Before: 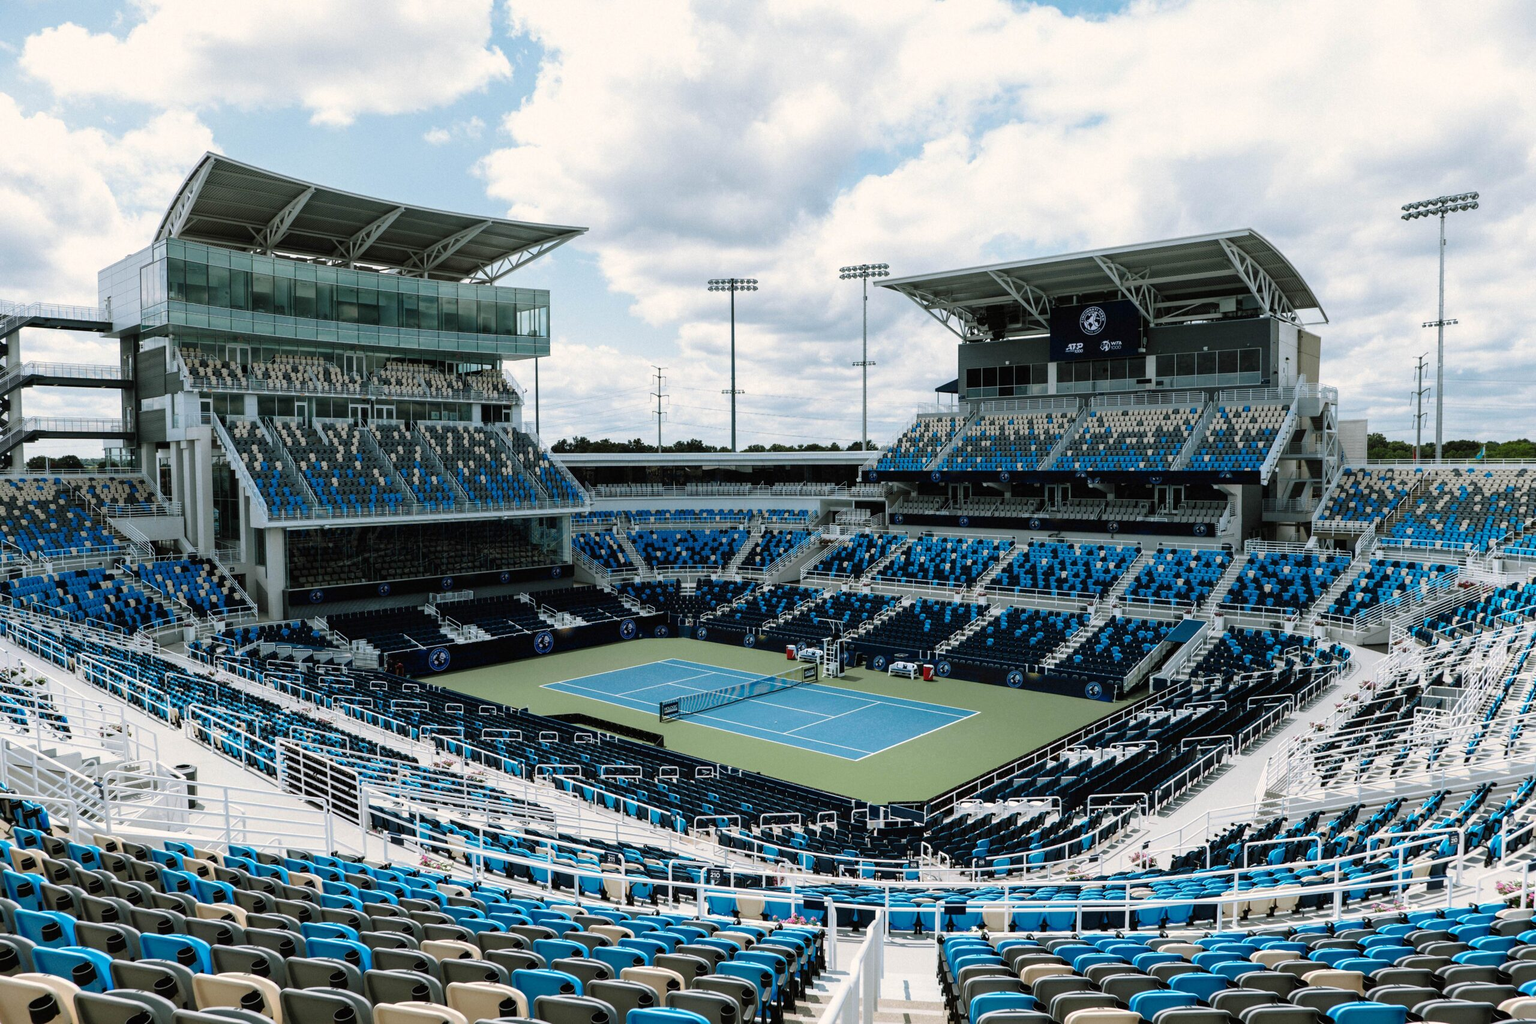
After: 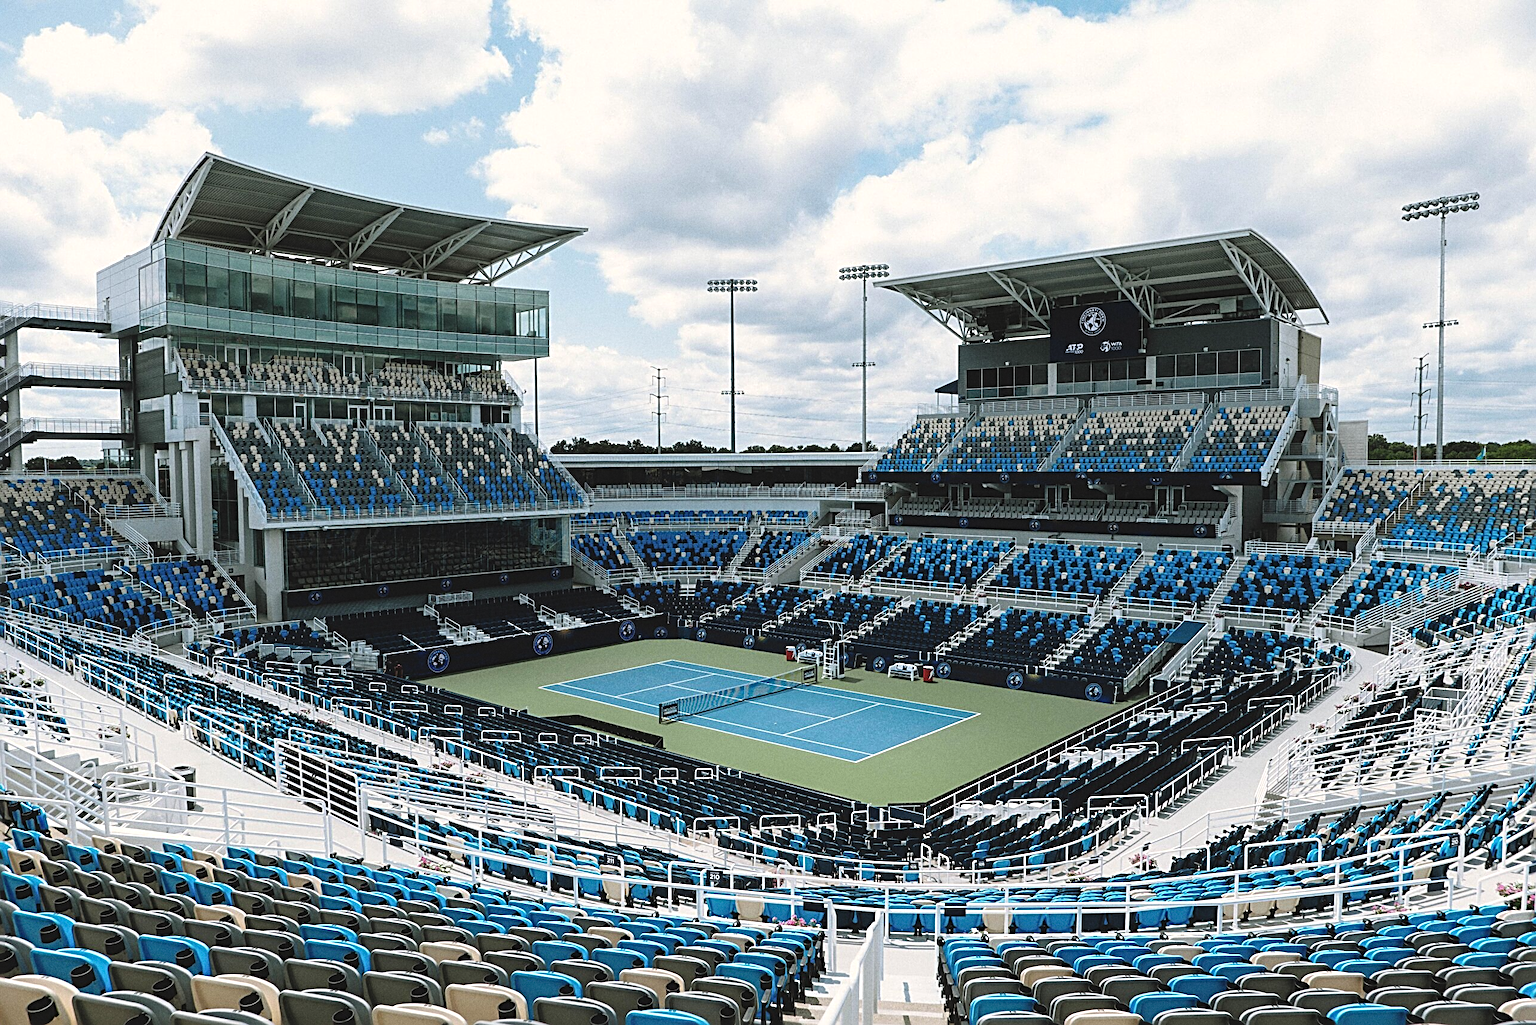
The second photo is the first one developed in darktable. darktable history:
color correction: highlights a* 0.003, highlights b* -0.283
tone equalizer: on, module defaults
rotate and perspective: crop left 0, crop top 0
exposure: black level correction -0.008, exposure 0.067 EV, compensate highlight preservation false
white balance: emerald 1
grain: coarseness 7.08 ISO, strength 21.67%, mid-tones bias 59.58%
crop and rotate: left 0.126%
sharpen: radius 3.025, amount 0.757
